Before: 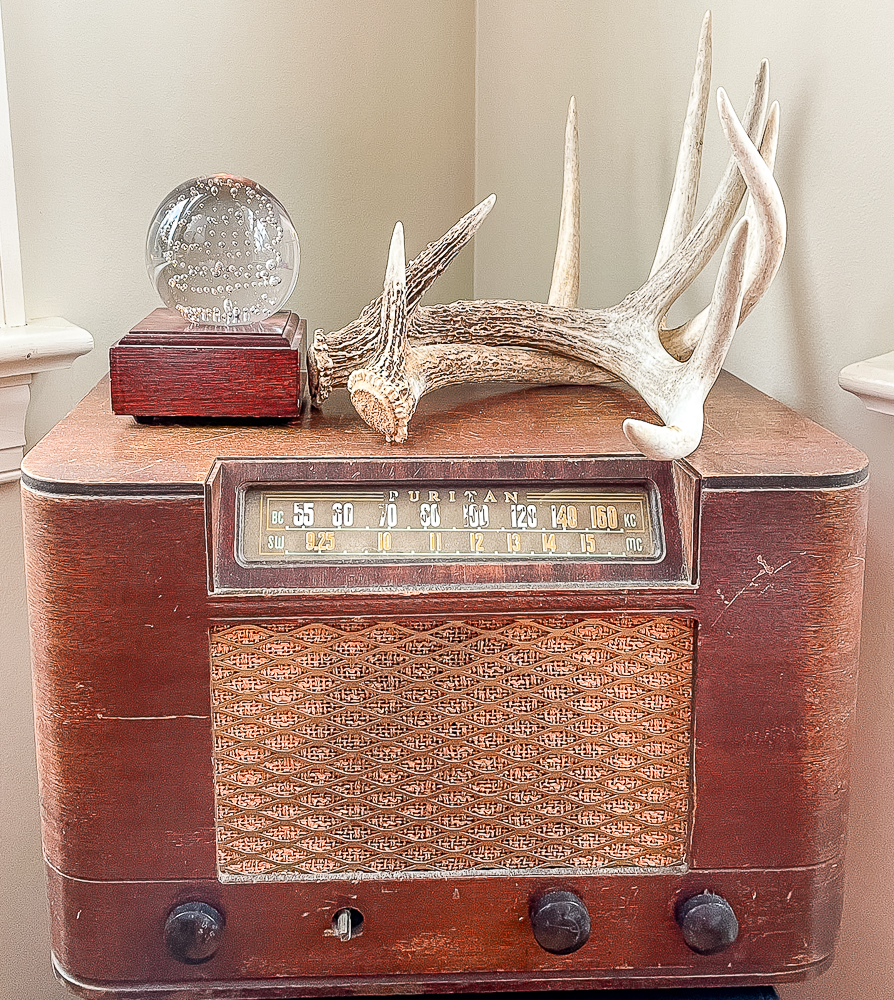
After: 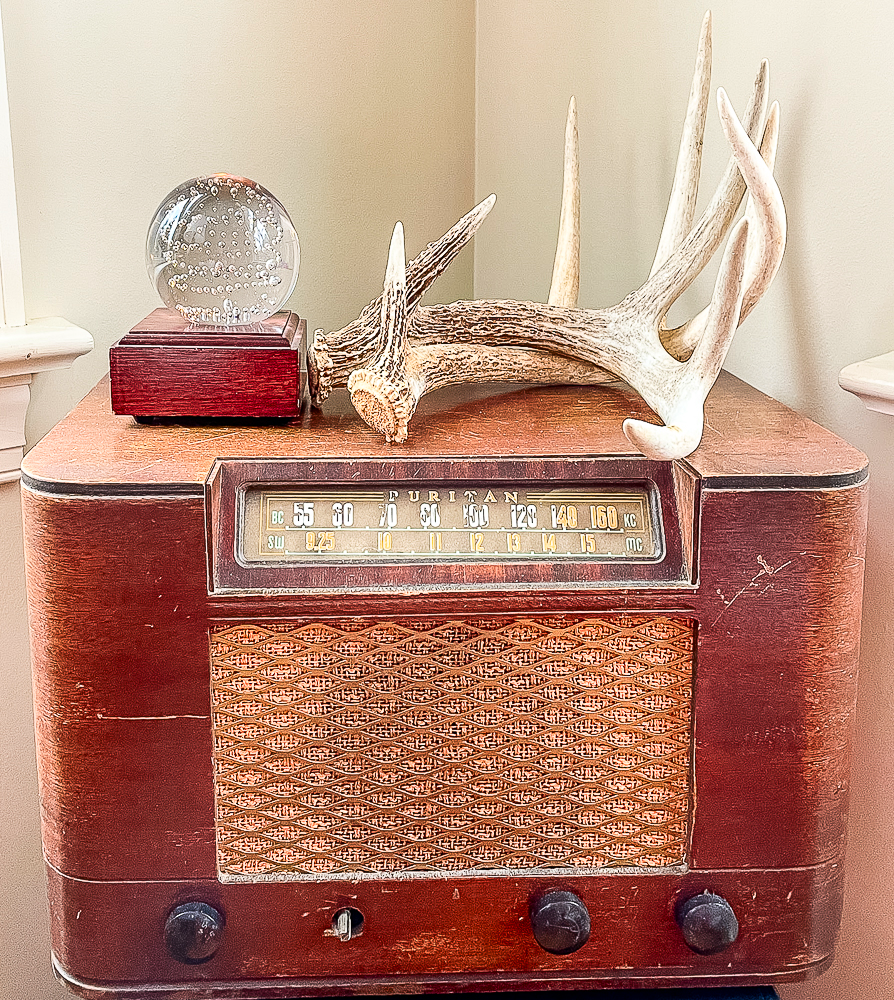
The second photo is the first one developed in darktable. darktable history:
contrast brightness saturation: contrast 0.175, saturation 0.3
